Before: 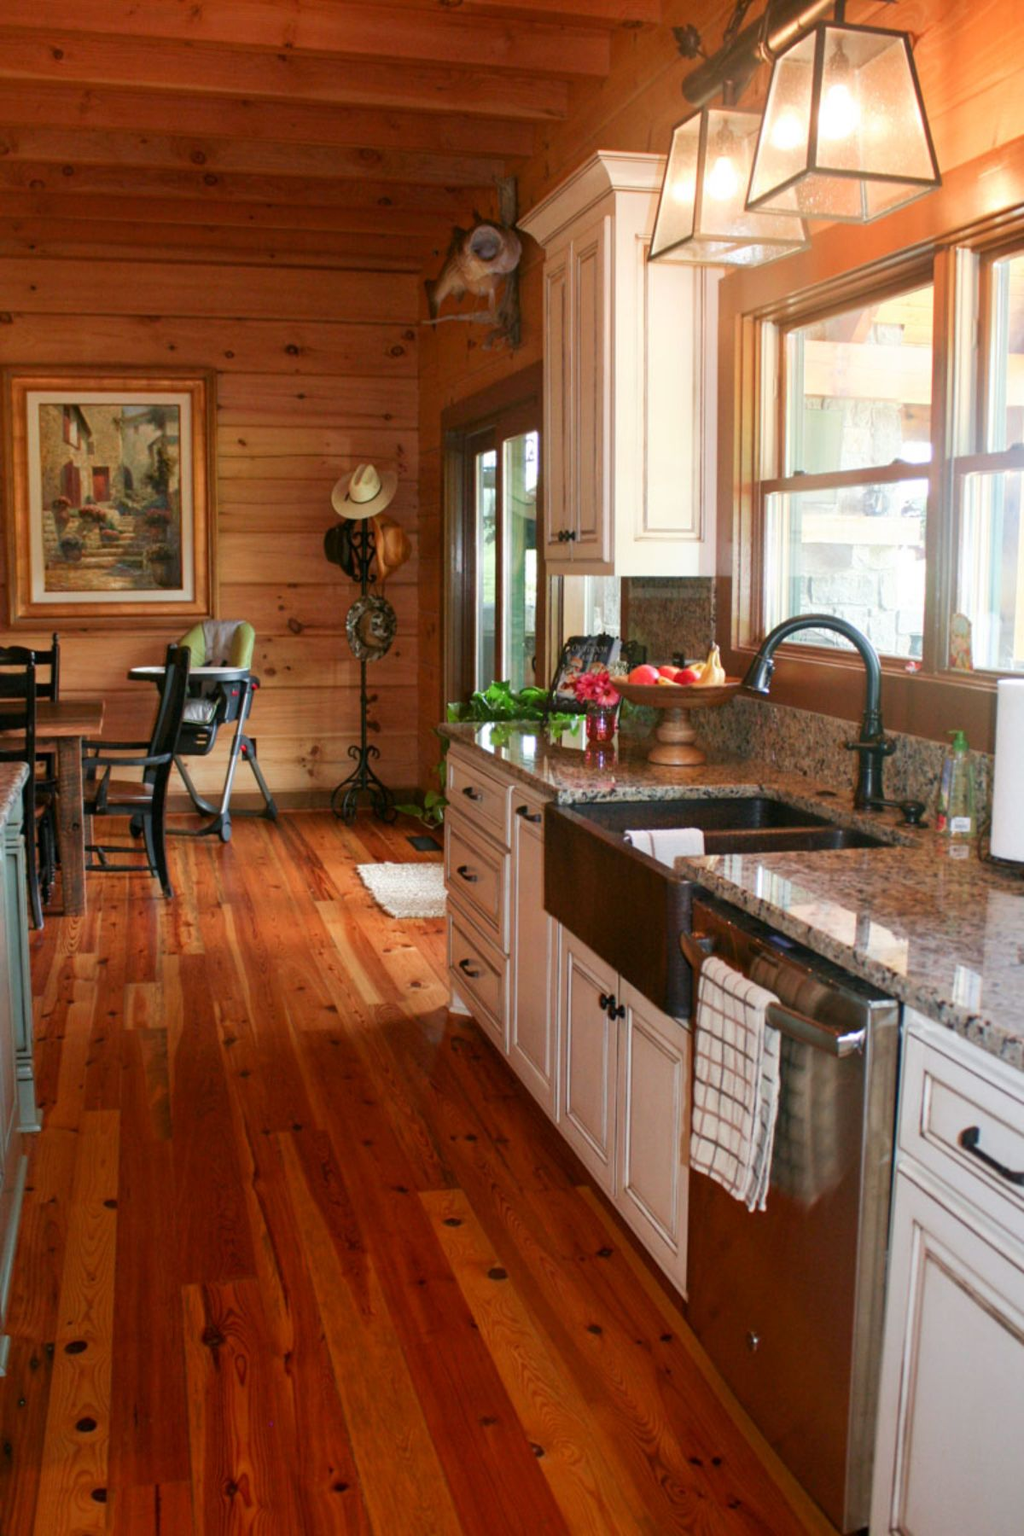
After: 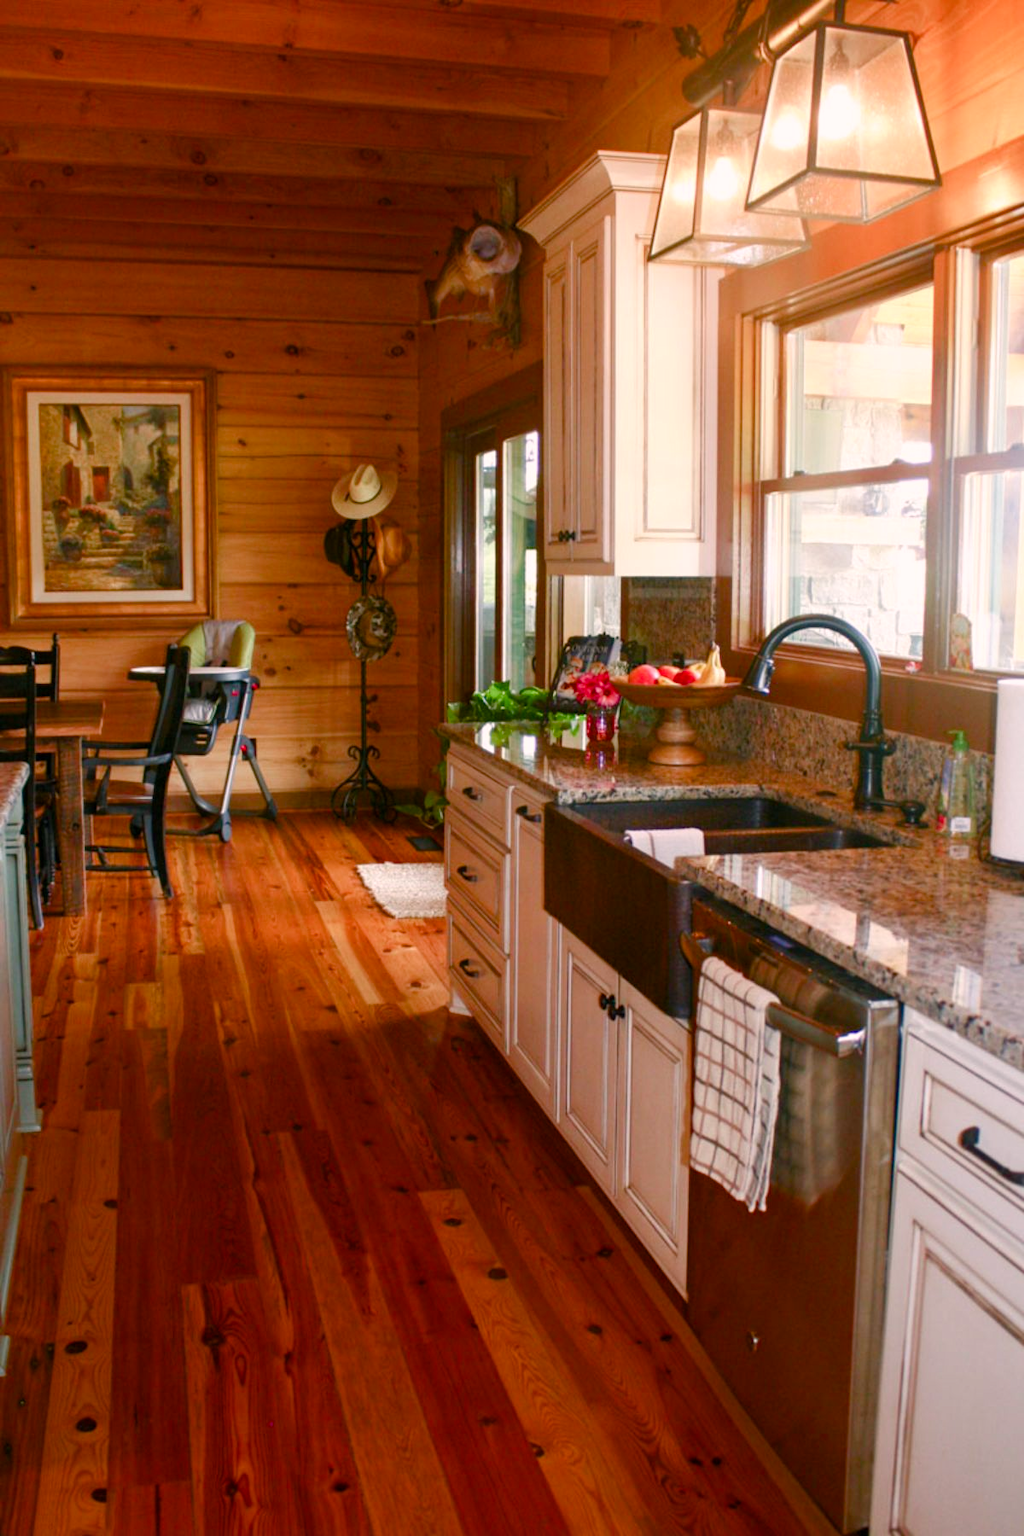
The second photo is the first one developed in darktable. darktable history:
color correction: highlights a* 7.47, highlights b* 3.73
color balance rgb: perceptual saturation grading › global saturation 25.891%, perceptual saturation grading › highlights -50.406%, perceptual saturation grading › shadows 30.084%, global vibrance 20%
